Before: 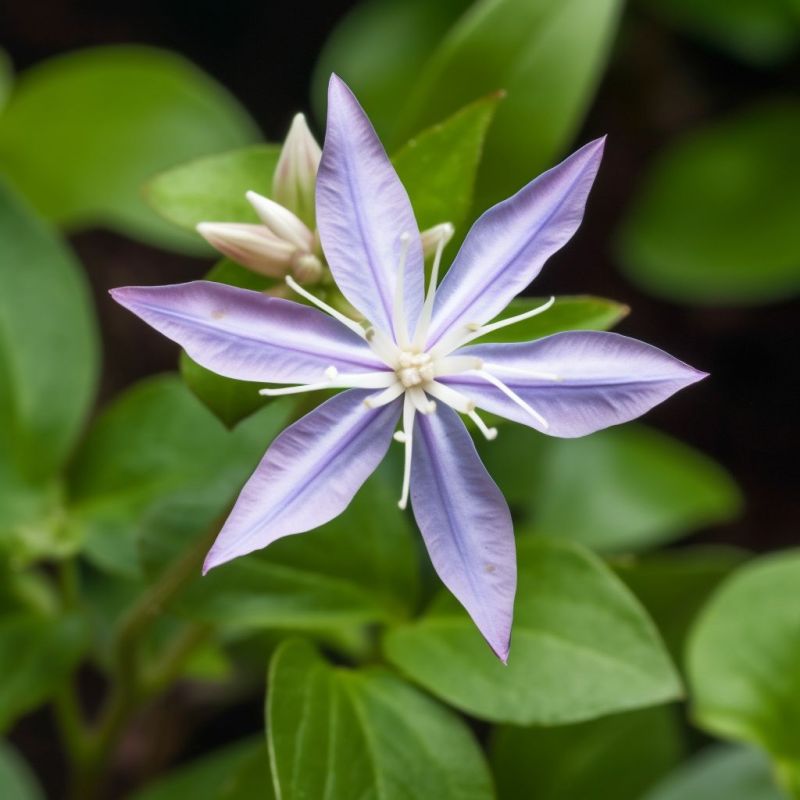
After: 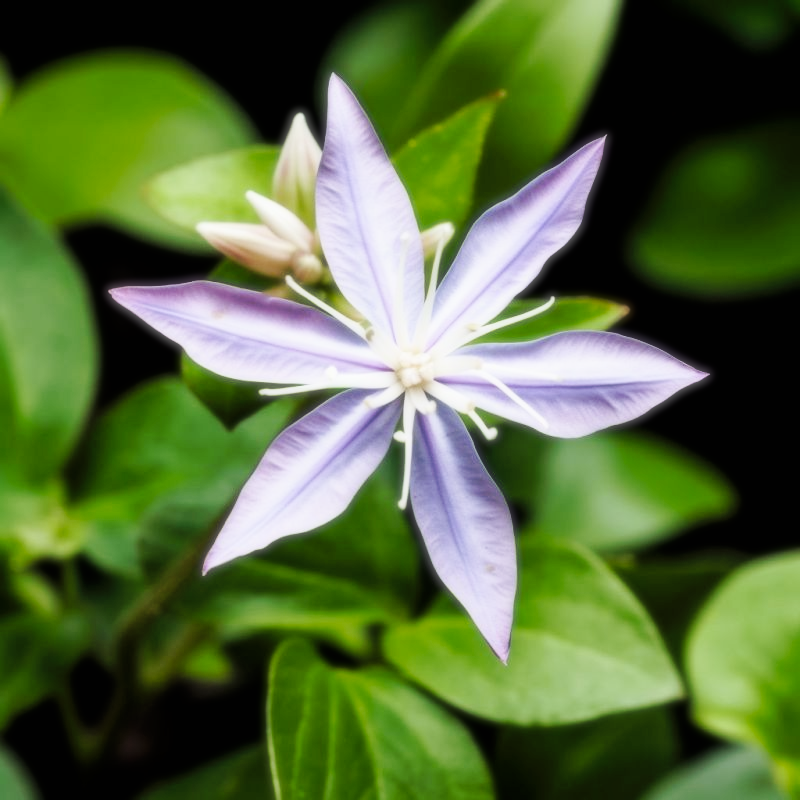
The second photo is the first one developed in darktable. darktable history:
soften: size 19.52%, mix 20.32%
filmic rgb: black relative exposure -3.72 EV, white relative exposure 2.77 EV, dynamic range scaling -5.32%, hardness 3.03
tone curve: curves: ch0 [(0, 0) (0.003, 0.005) (0.011, 0.013) (0.025, 0.027) (0.044, 0.044) (0.069, 0.06) (0.1, 0.081) (0.136, 0.114) (0.177, 0.16) (0.224, 0.211) (0.277, 0.277) (0.335, 0.354) (0.399, 0.435) (0.468, 0.538) (0.543, 0.626) (0.623, 0.708) (0.709, 0.789) (0.801, 0.867) (0.898, 0.935) (1, 1)], preserve colors none
